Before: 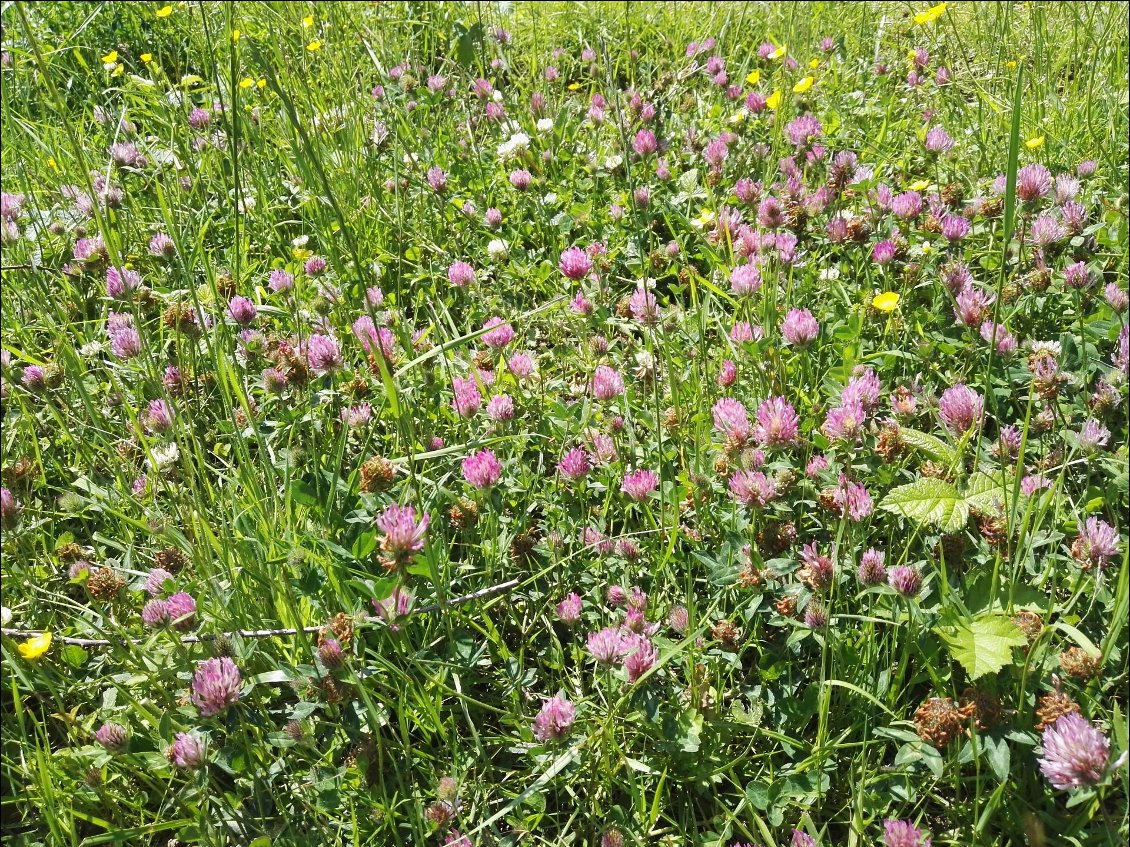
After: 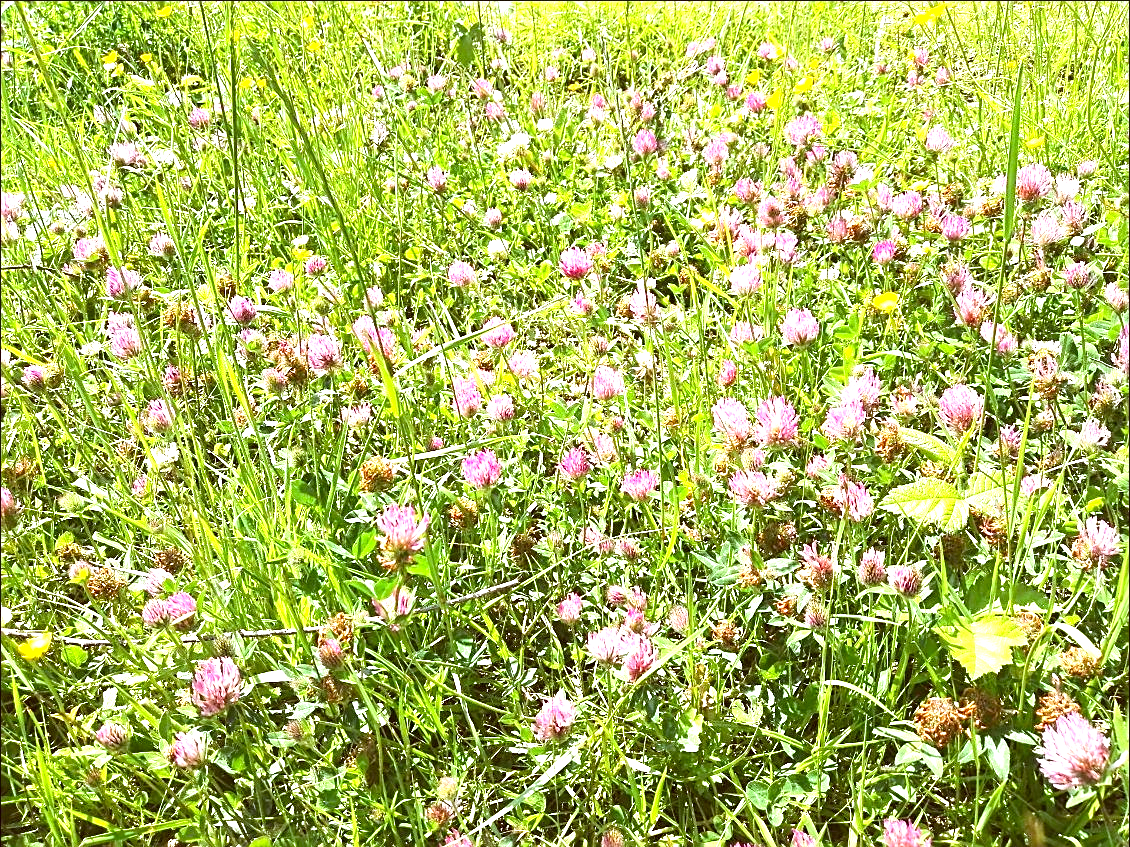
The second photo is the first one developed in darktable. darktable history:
color correction: highlights a* -0.489, highlights b* 0.177, shadows a* 4.52, shadows b* 20.63
exposure: black level correction 0, exposure 1.384 EV, compensate highlight preservation false
sharpen: on, module defaults
contrast brightness saturation: contrast 0.102, brightness 0.04, saturation 0.085
